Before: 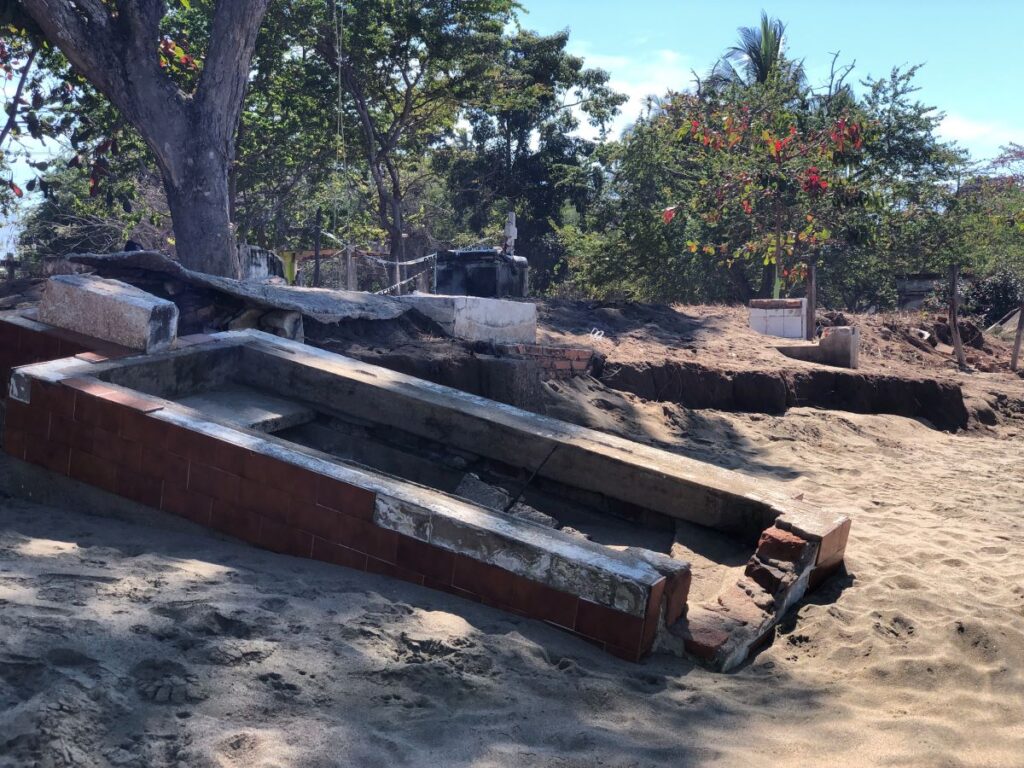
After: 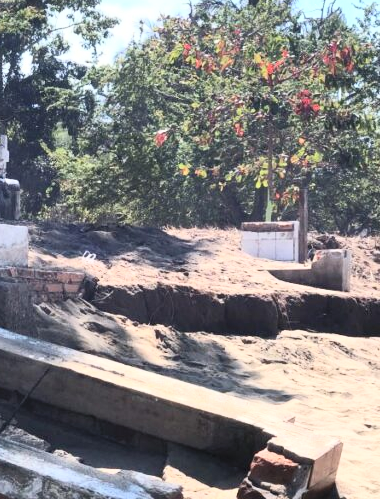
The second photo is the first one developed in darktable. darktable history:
crop and rotate: left 49.683%, top 10.091%, right 13.136%, bottom 24.835%
contrast brightness saturation: contrast 0.374, brightness 0.545
